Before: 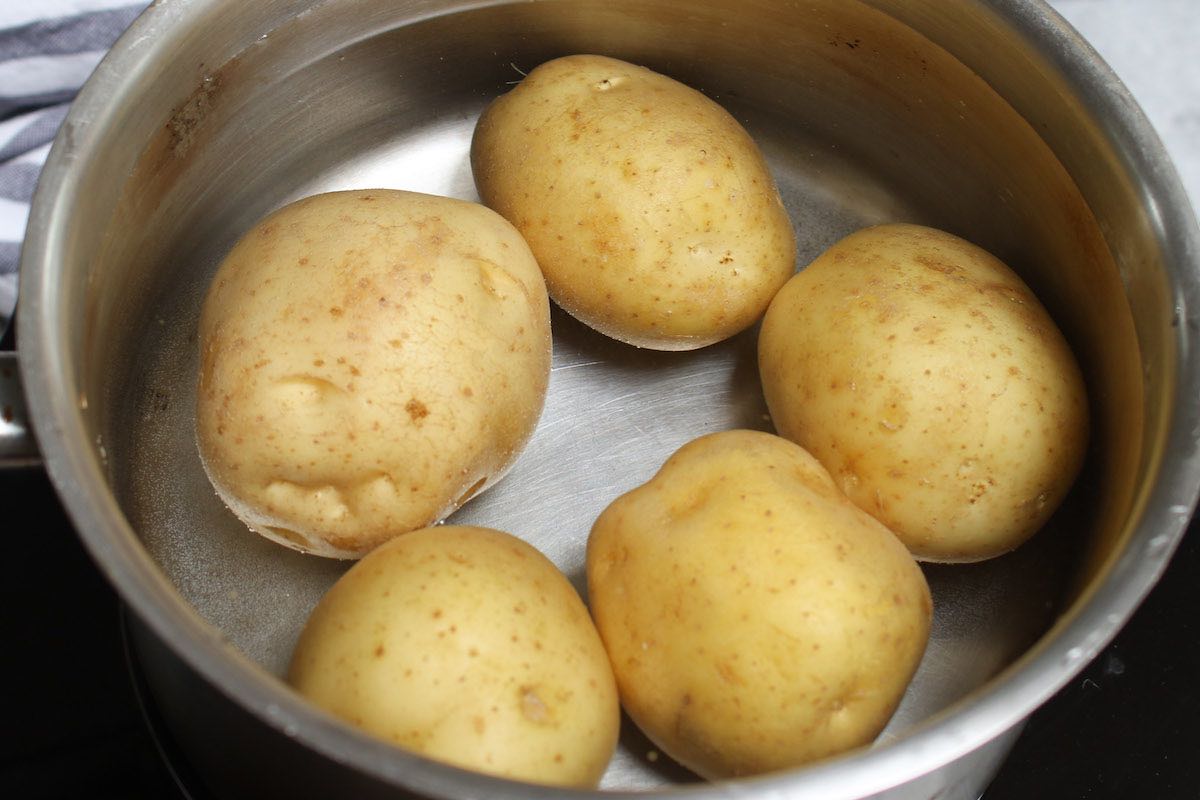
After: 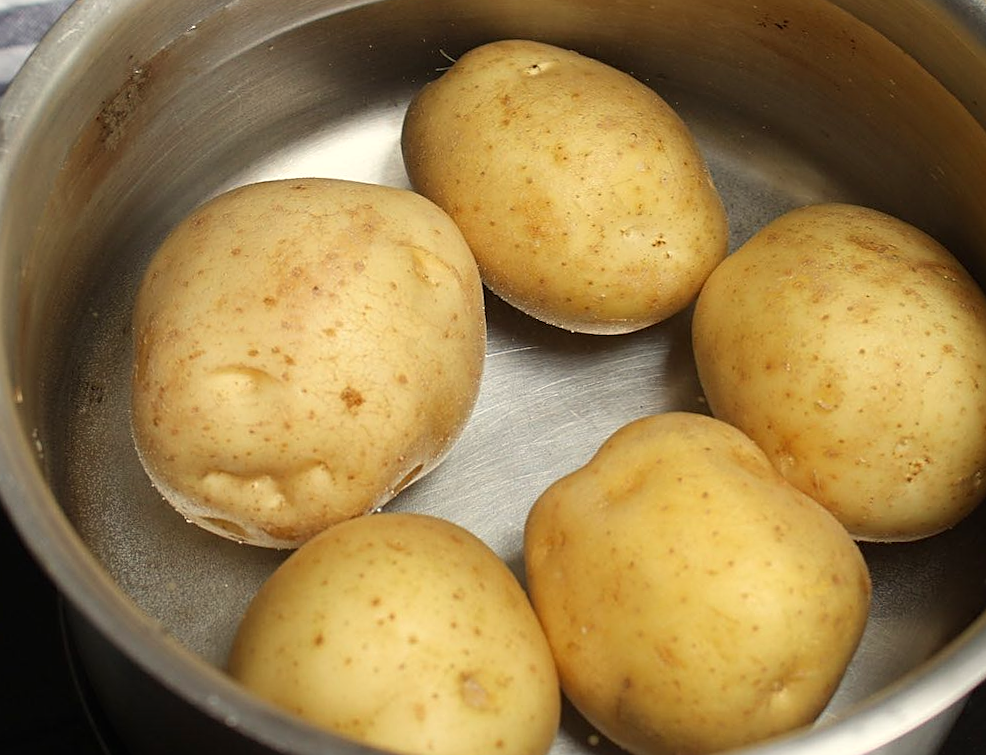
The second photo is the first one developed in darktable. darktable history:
sharpen: on, module defaults
white balance: red 1.029, blue 0.92
crop and rotate: angle 1°, left 4.281%, top 0.642%, right 11.383%, bottom 2.486%
